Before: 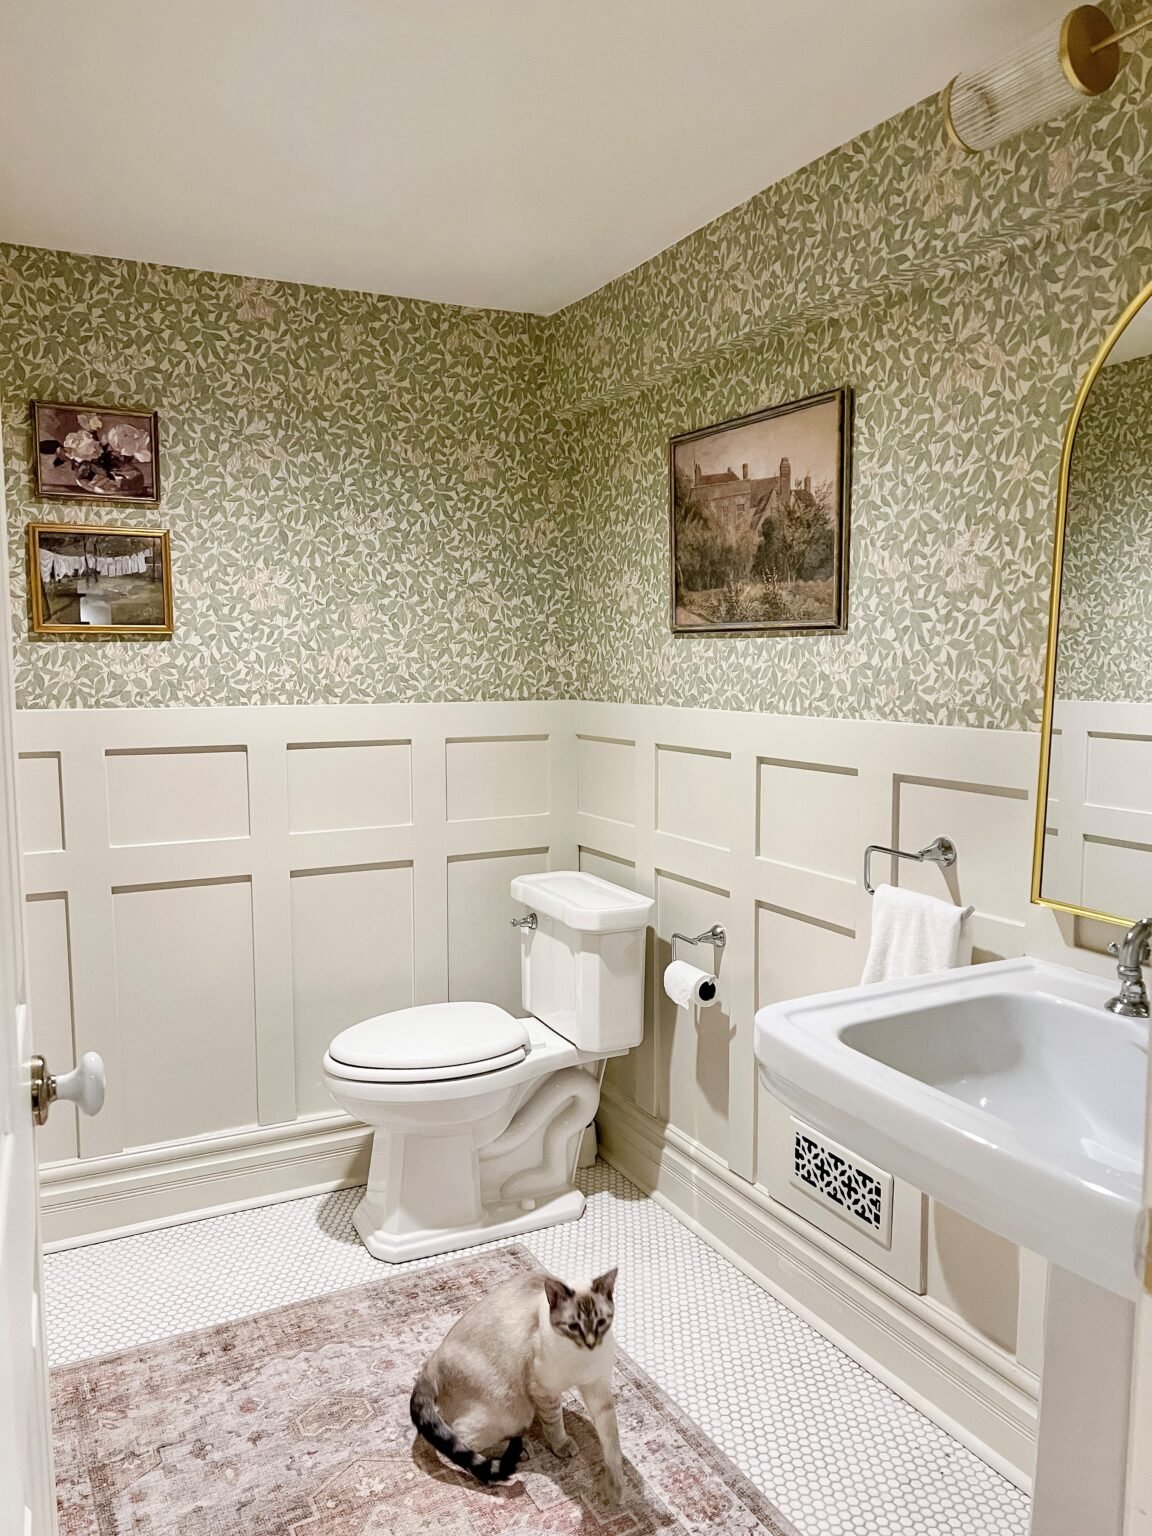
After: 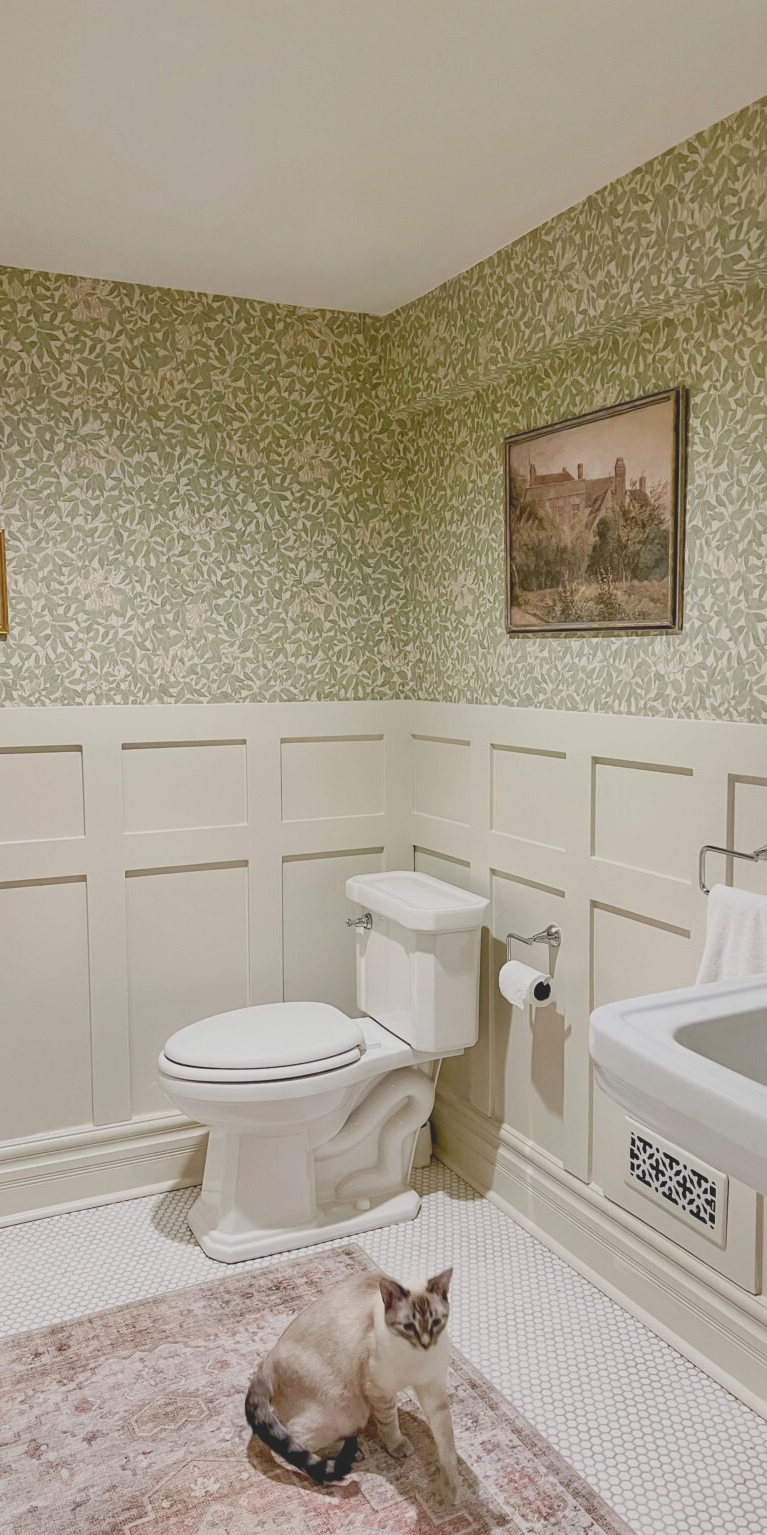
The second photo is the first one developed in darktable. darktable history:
contrast brightness saturation: contrast -0.285
crop and rotate: left 14.333%, right 19.049%
tone equalizer: mask exposure compensation -0.504 EV
